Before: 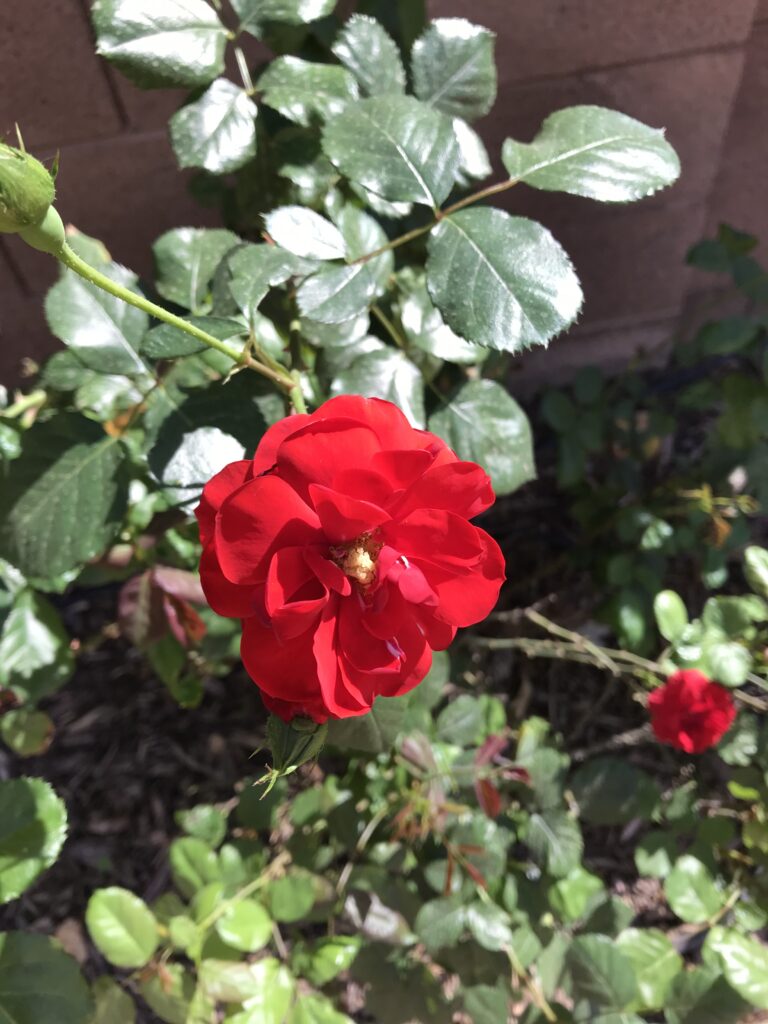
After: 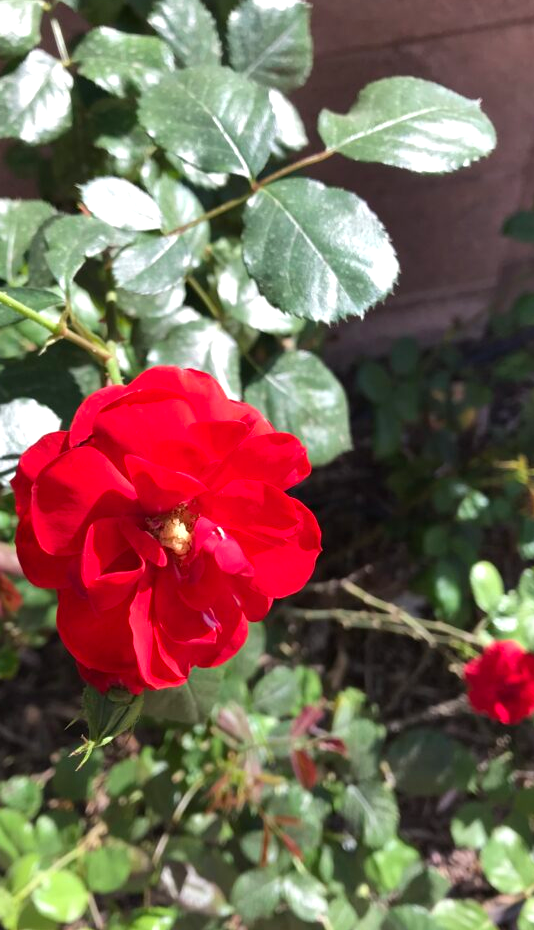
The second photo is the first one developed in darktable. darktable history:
crop and rotate: left 24.034%, top 2.838%, right 6.406%, bottom 6.299%
exposure: exposure 0.2 EV, compensate highlight preservation false
